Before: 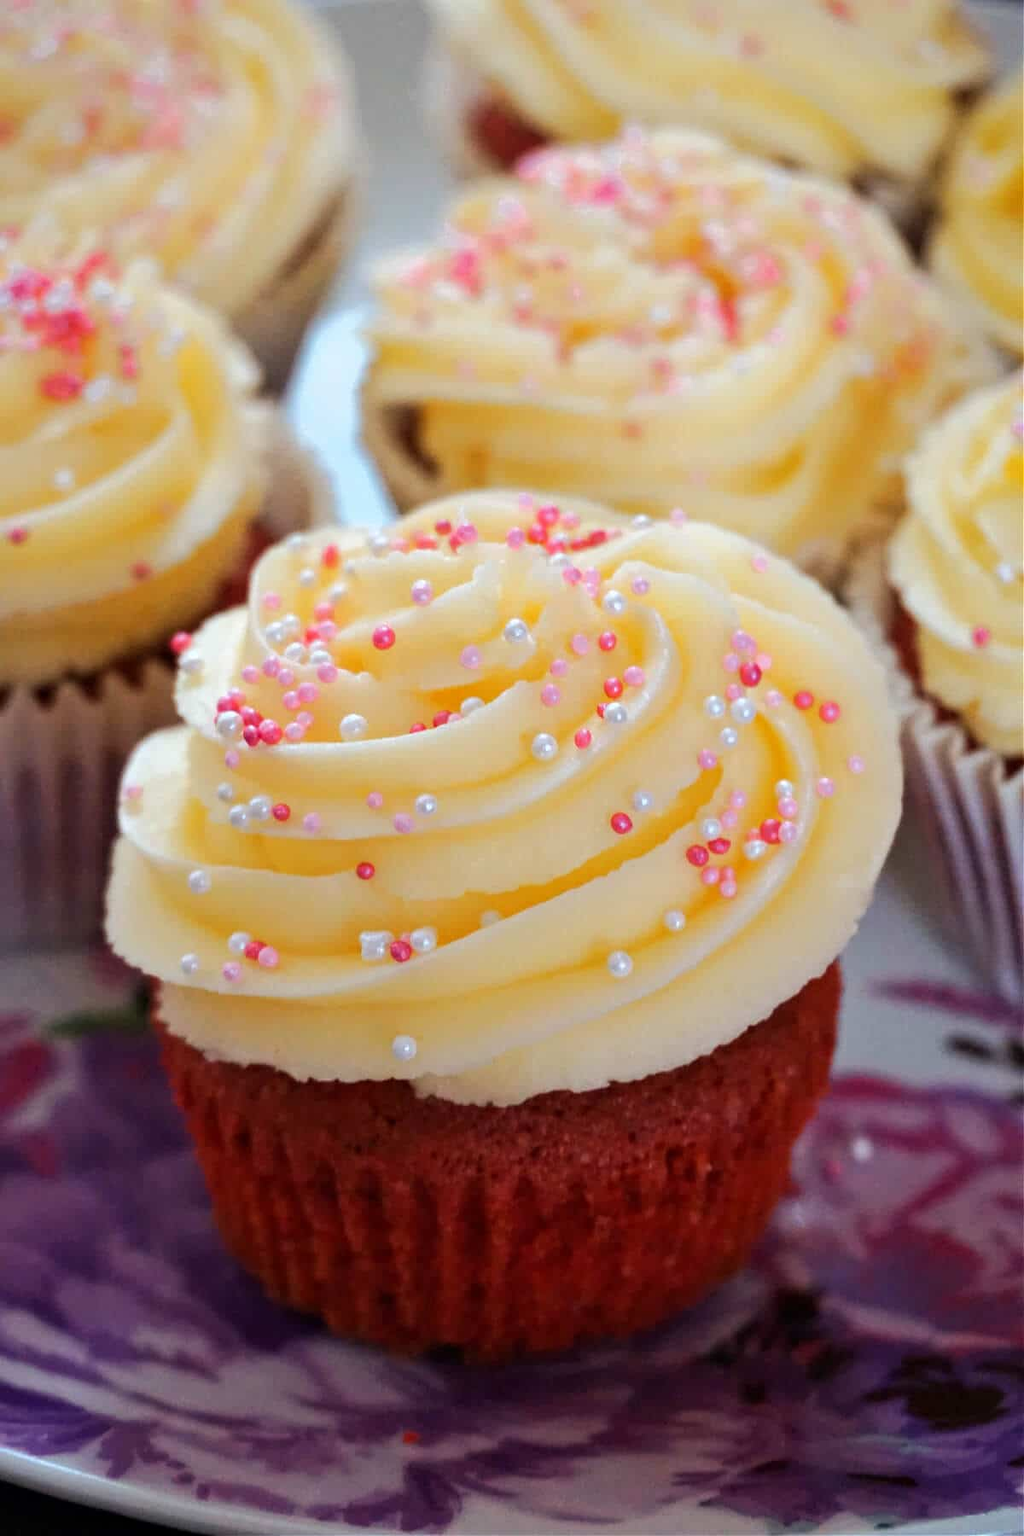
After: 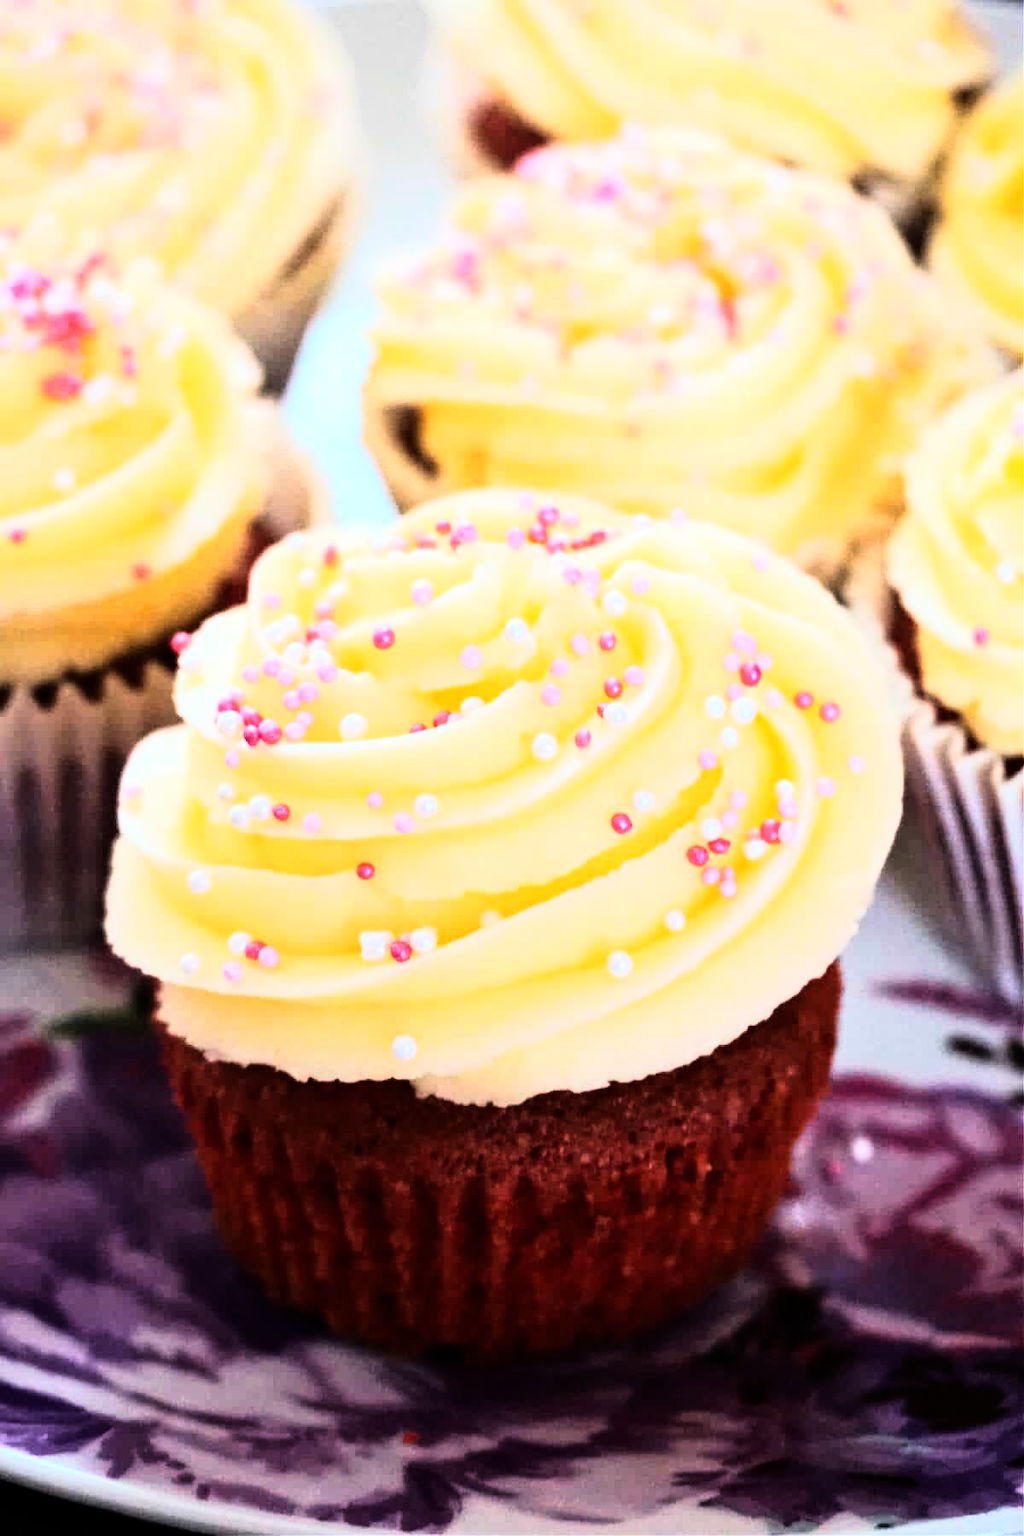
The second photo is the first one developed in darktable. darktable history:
rgb curve: curves: ch0 [(0, 0) (0.21, 0.15) (0.24, 0.21) (0.5, 0.75) (0.75, 0.96) (0.89, 0.99) (1, 1)]; ch1 [(0, 0.02) (0.21, 0.13) (0.25, 0.2) (0.5, 0.67) (0.75, 0.9) (0.89, 0.97) (1, 1)]; ch2 [(0, 0.02) (0.21, 0.13) (0.25, 0.2) (0.5, 0.67) (0.75, 0.9) (0.89, 0.97) (1, 1)], compensate middle gray true
tone equalizer: on, module defaults
